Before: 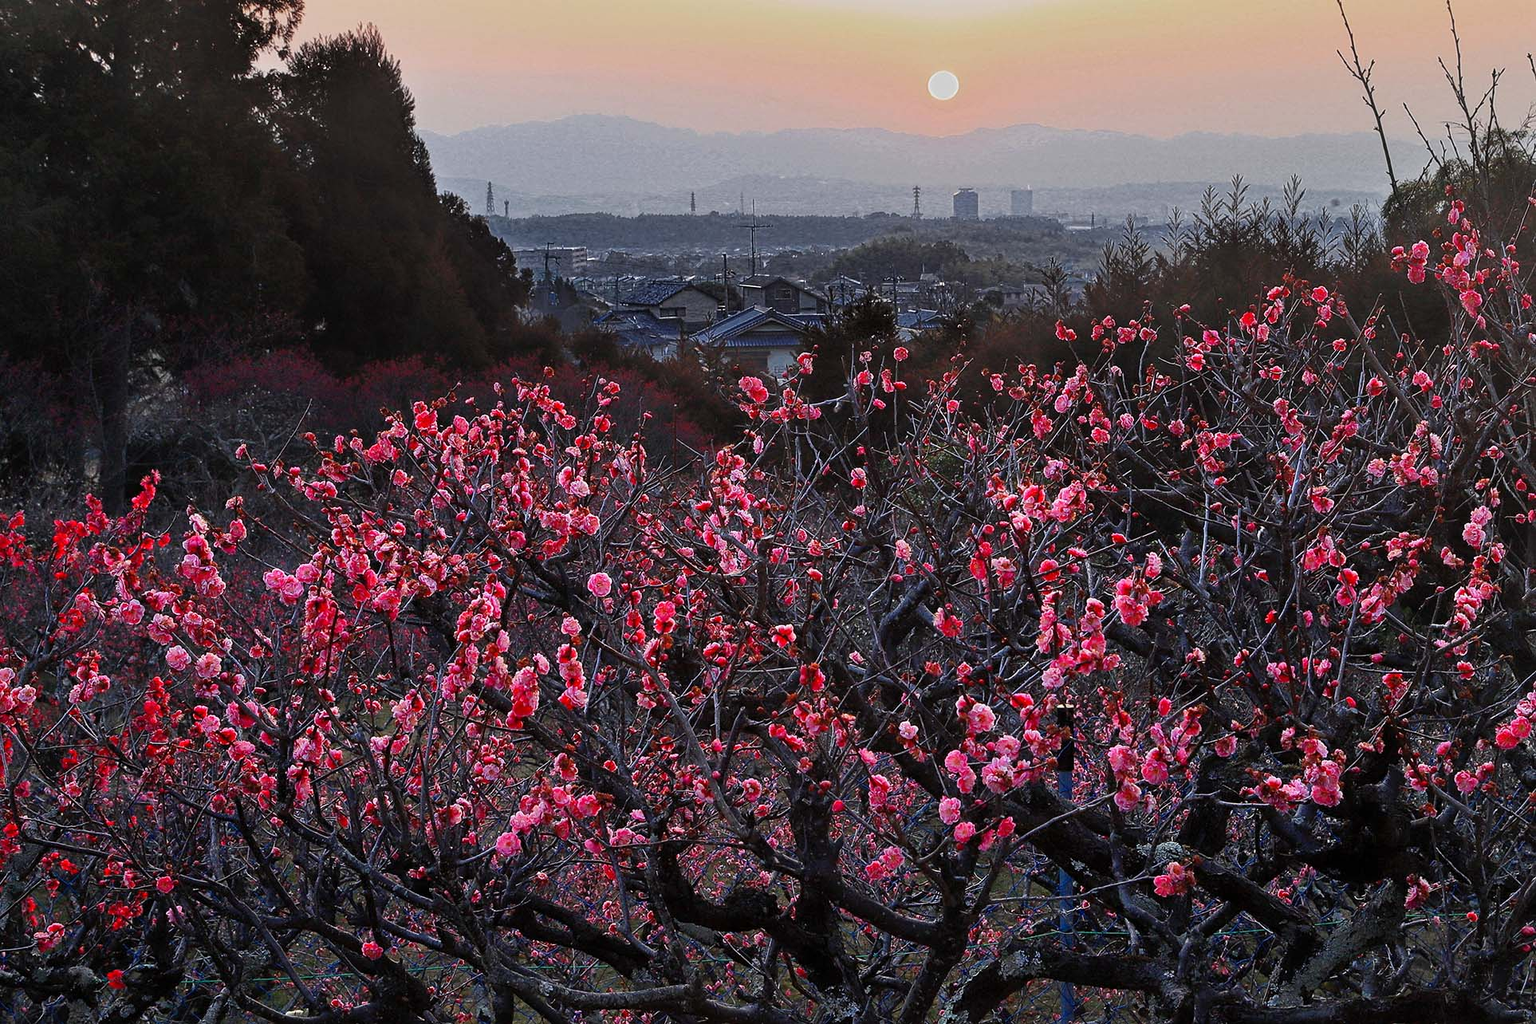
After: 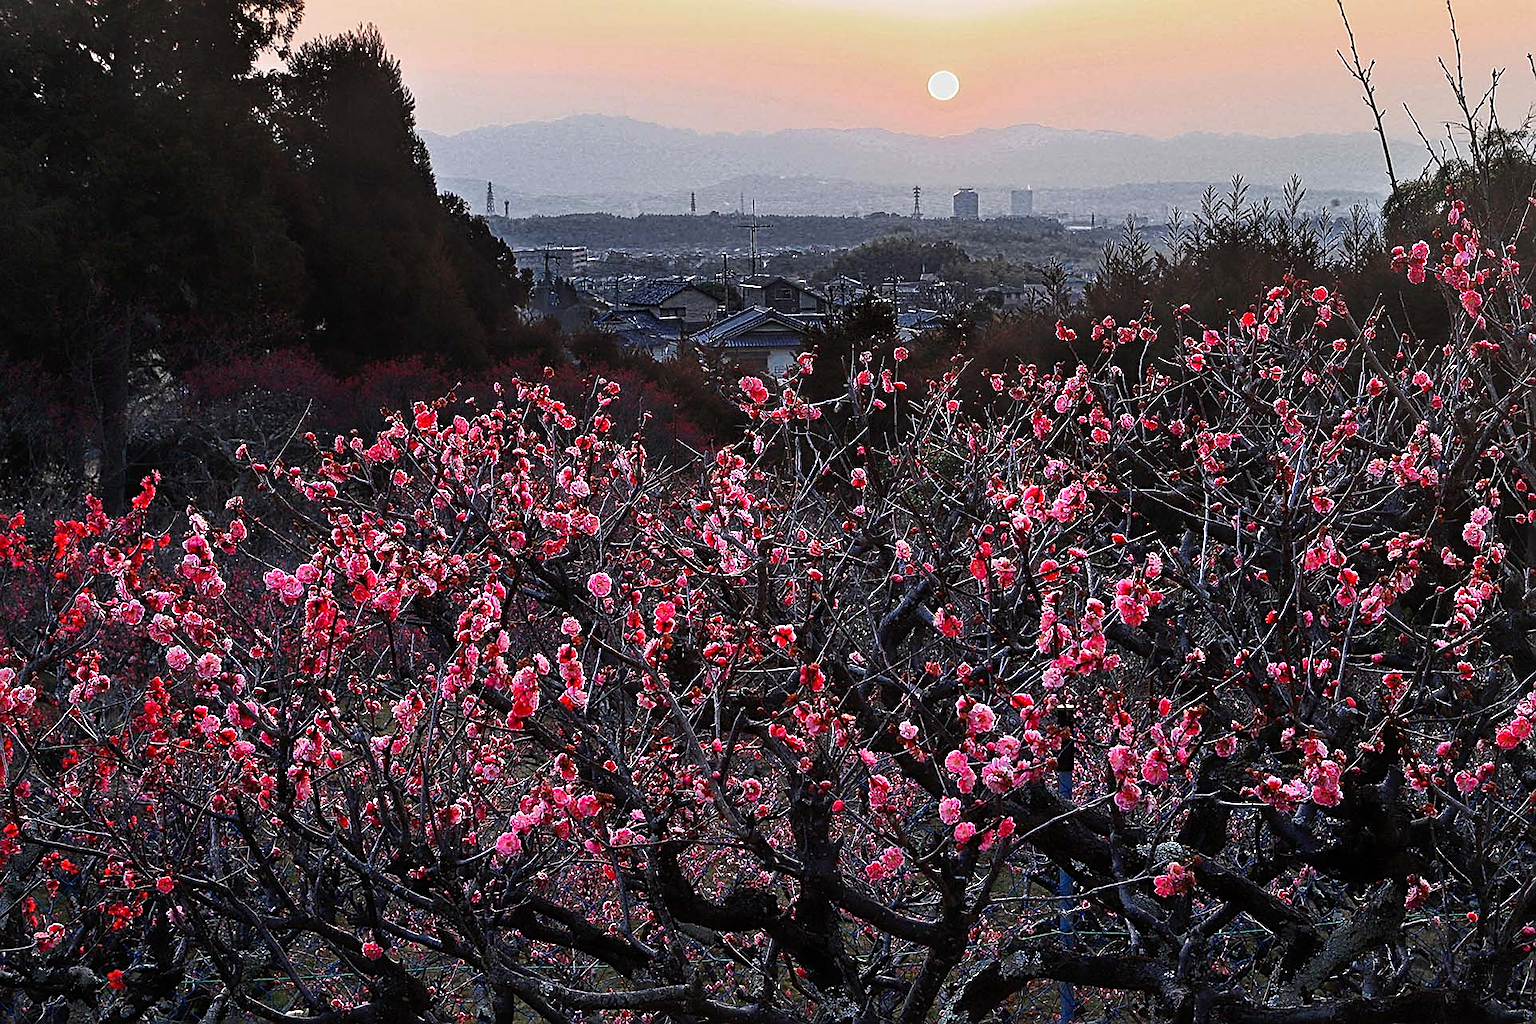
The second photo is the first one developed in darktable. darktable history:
tone equalizer: -8 EV -0.442 EV, -7 EV -0.419 EV, -6 EV -0.353 EV, -5 EV -0.215 EV, -3 EV 0.207 EV, -2 EV 0.315 EV, -1 EV 0.405 EV, +0 EV 0.391 EV, edges refinement/feathering 500, mask exposure compensation -1.57 EV, preserve details no
sharpen: amount 0.49
